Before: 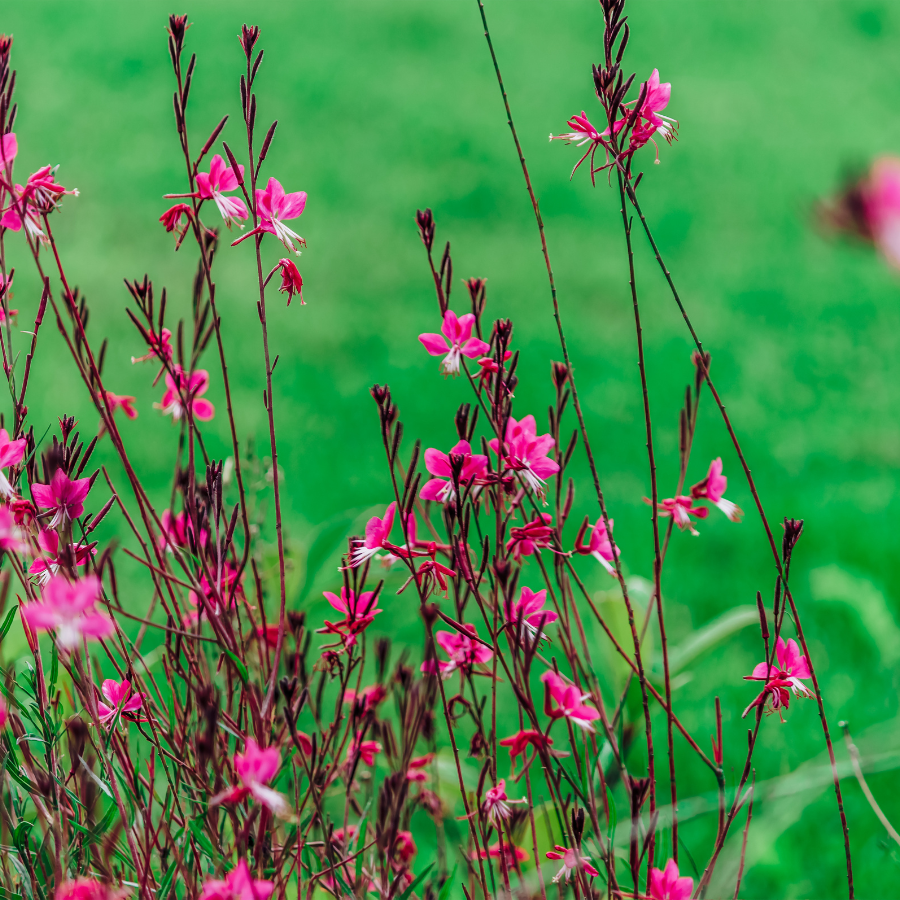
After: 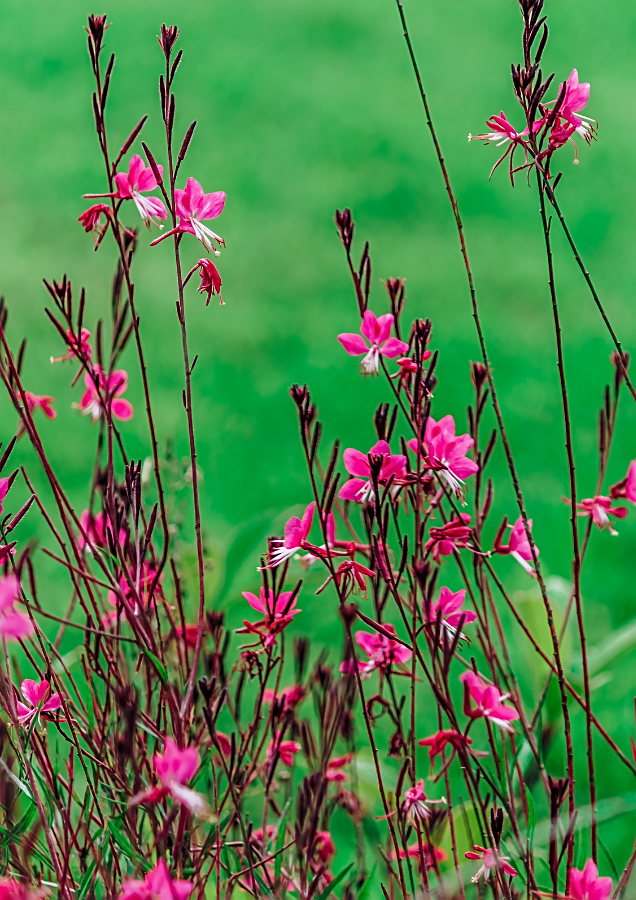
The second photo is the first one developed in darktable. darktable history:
sharpen: on, module defaults
crop and rotate: left 9.029%, right 20.242%
